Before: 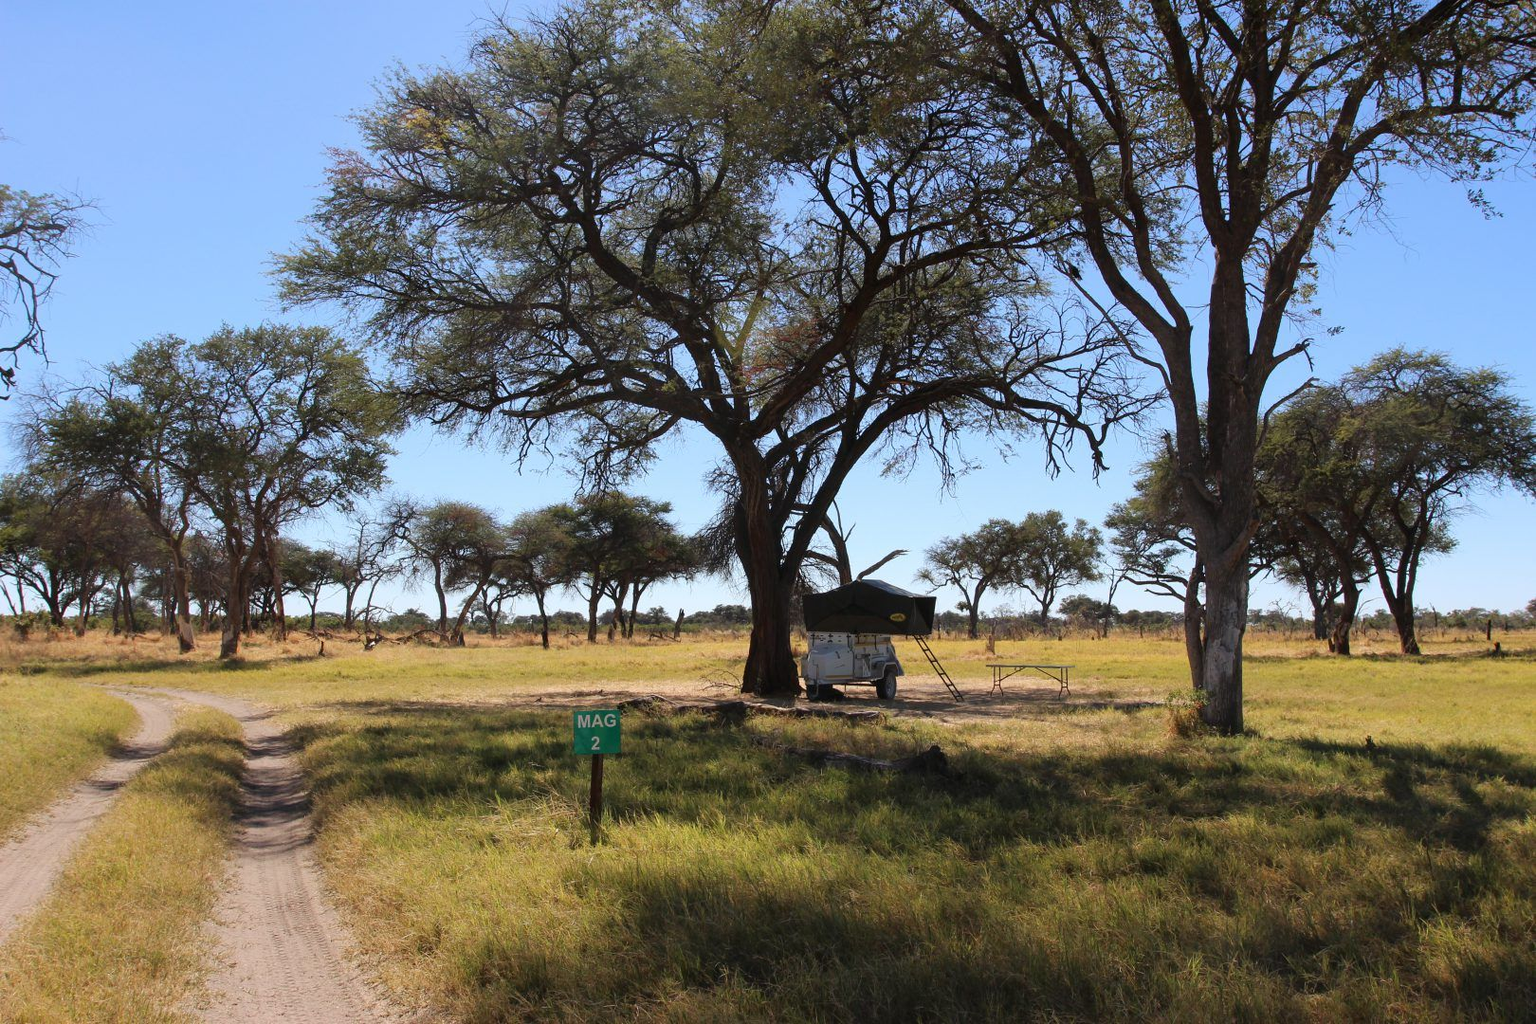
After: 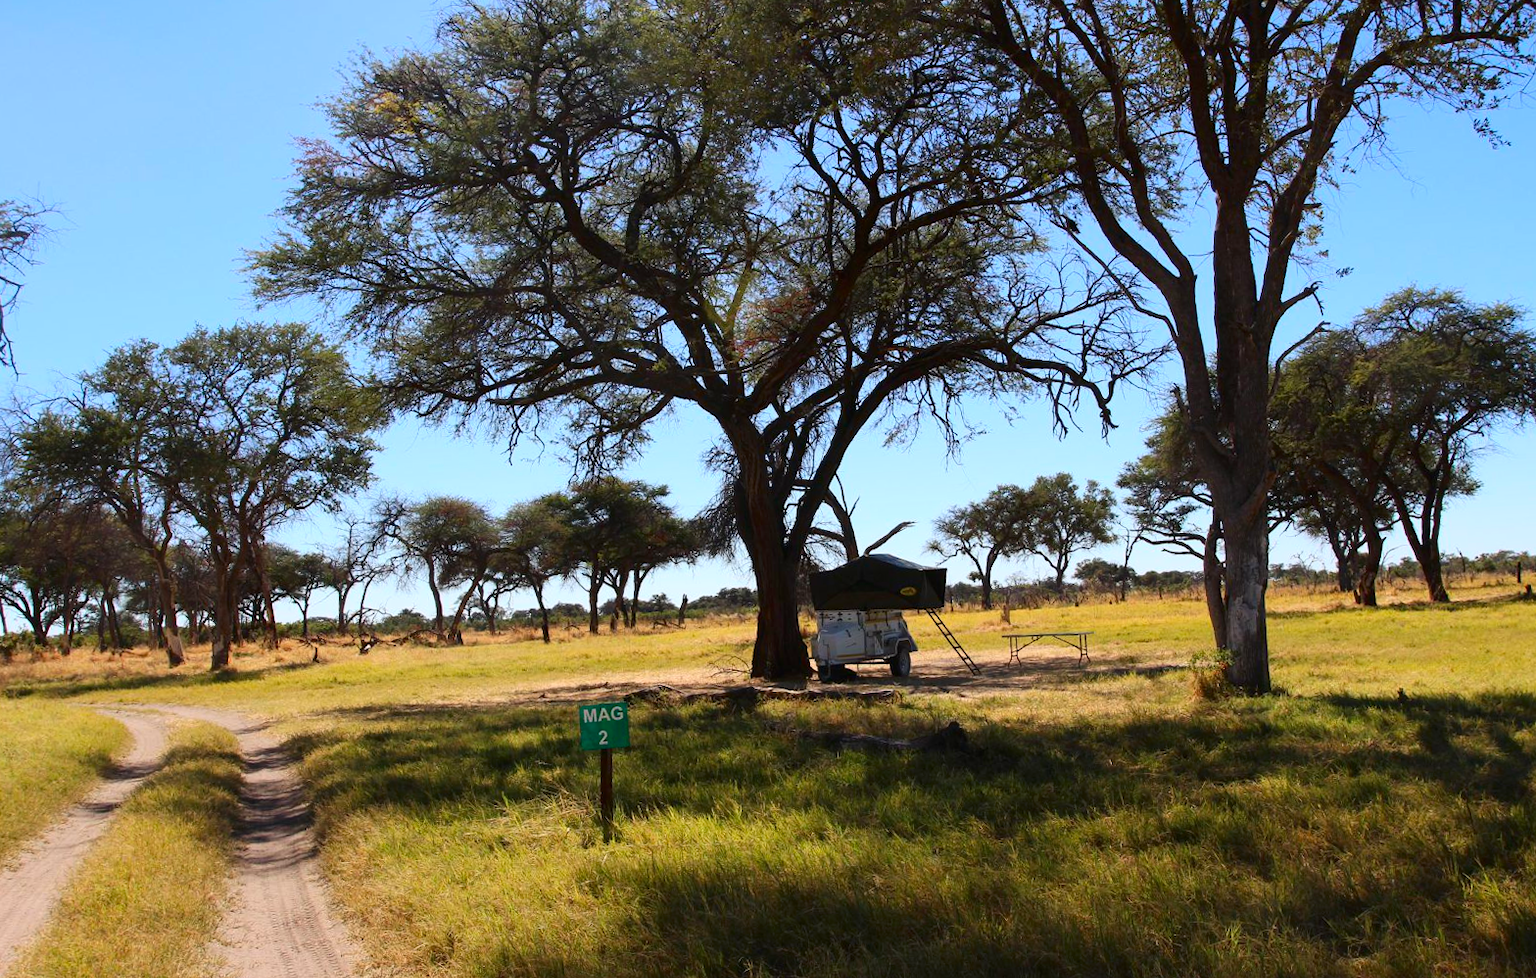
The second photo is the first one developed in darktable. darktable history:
contrast brightness saturation: contrast 0.18, saturation 0.3
rotate and perspective: rotation -3°, crop left 0.031, crop right 0.968, crop top 0.07, crop bottom 0.93
